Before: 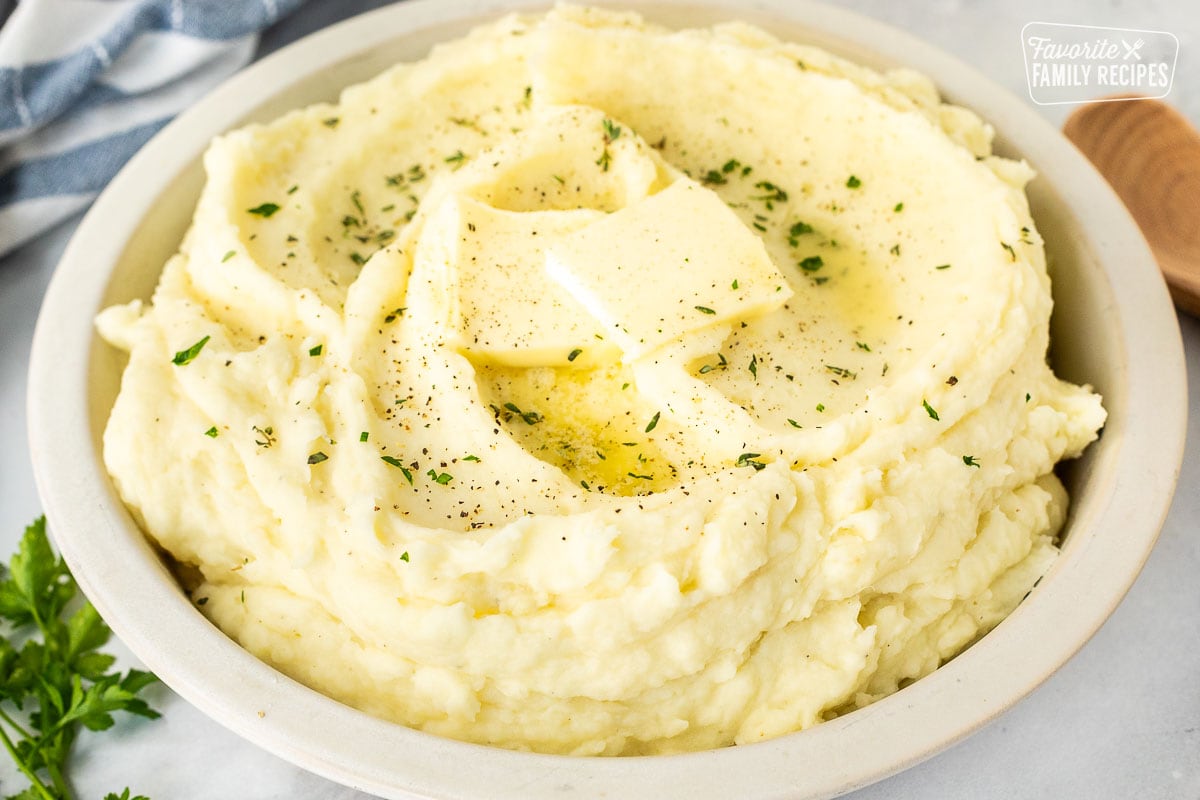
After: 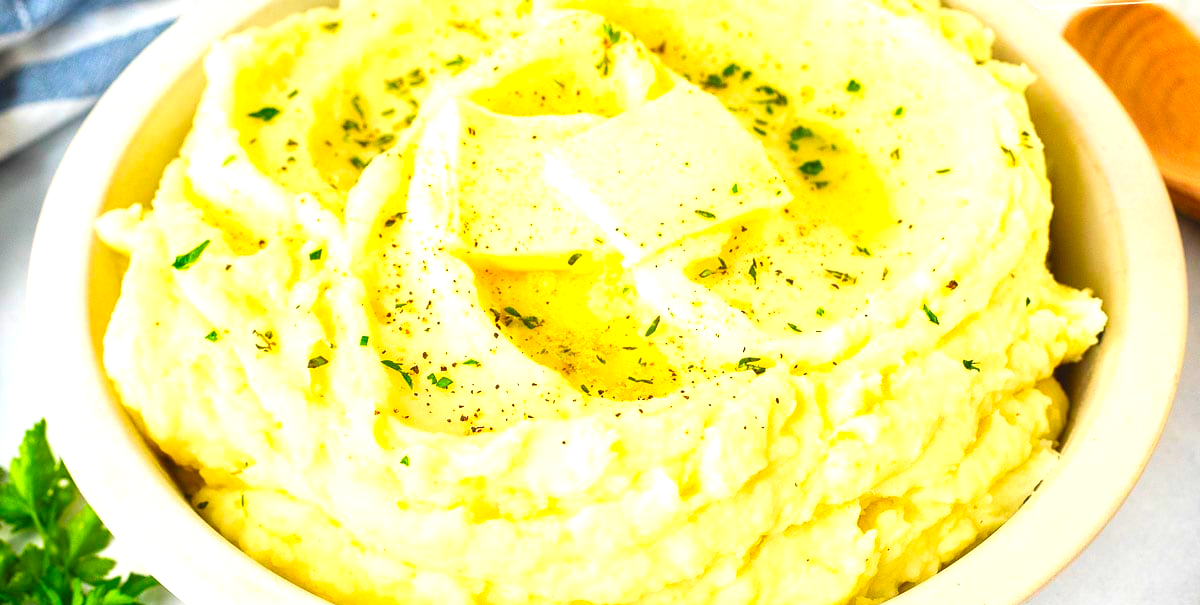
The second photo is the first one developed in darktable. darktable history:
crop and rotate: top 12.104%, bottom 12.189%
exposure: black level correction -0.005, exposure 0.629 EV, compensate exposure bias true, compensate highlight preservation false
color correction: highlights b* -0.023, saturation 1.81
